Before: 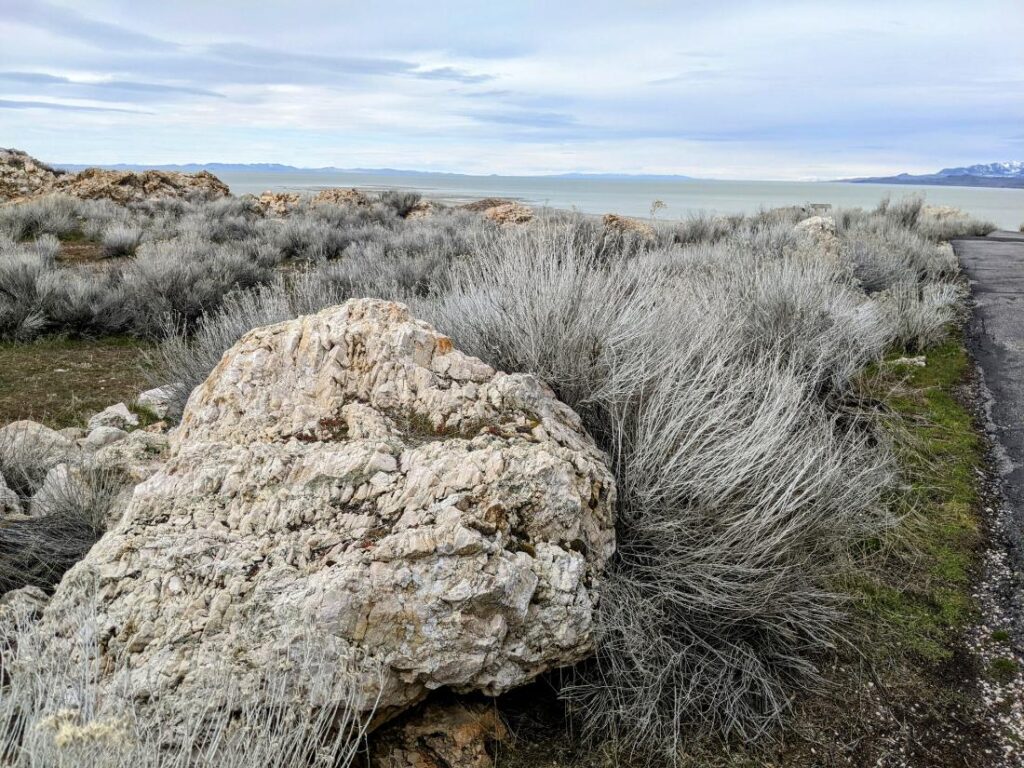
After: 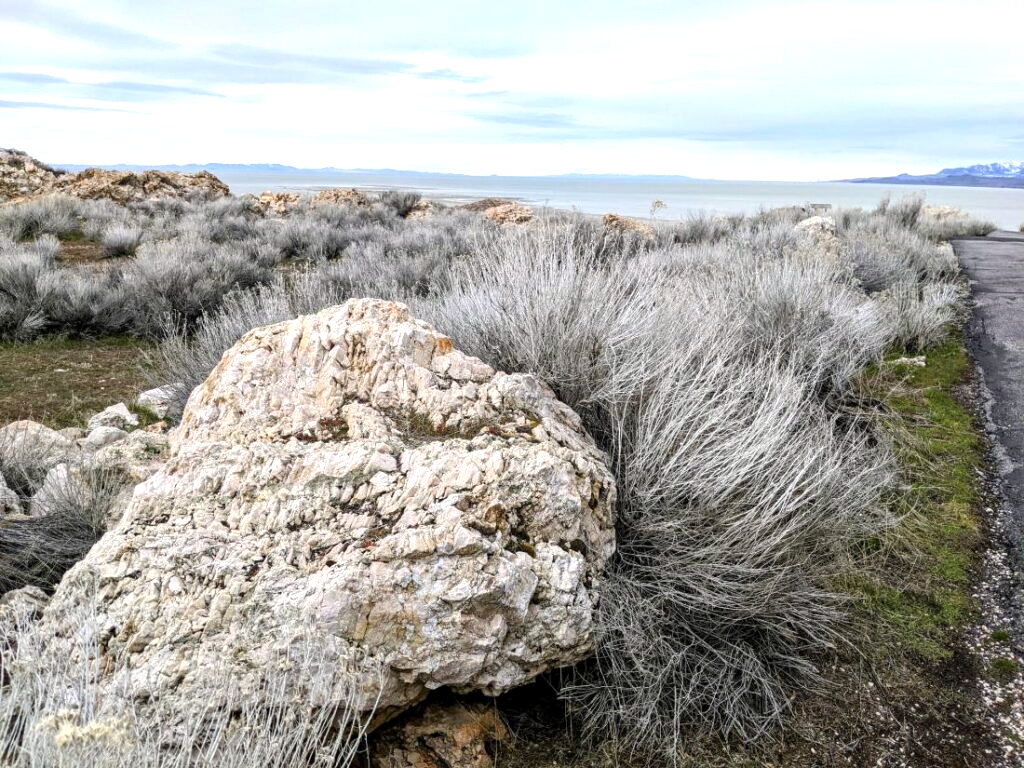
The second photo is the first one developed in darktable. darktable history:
exposure: black level correction 0.001, exposure 0.5 EV, compensate exposure bias true, compensate highlight preservation false
white balance: red 1.009, blue 1.027
